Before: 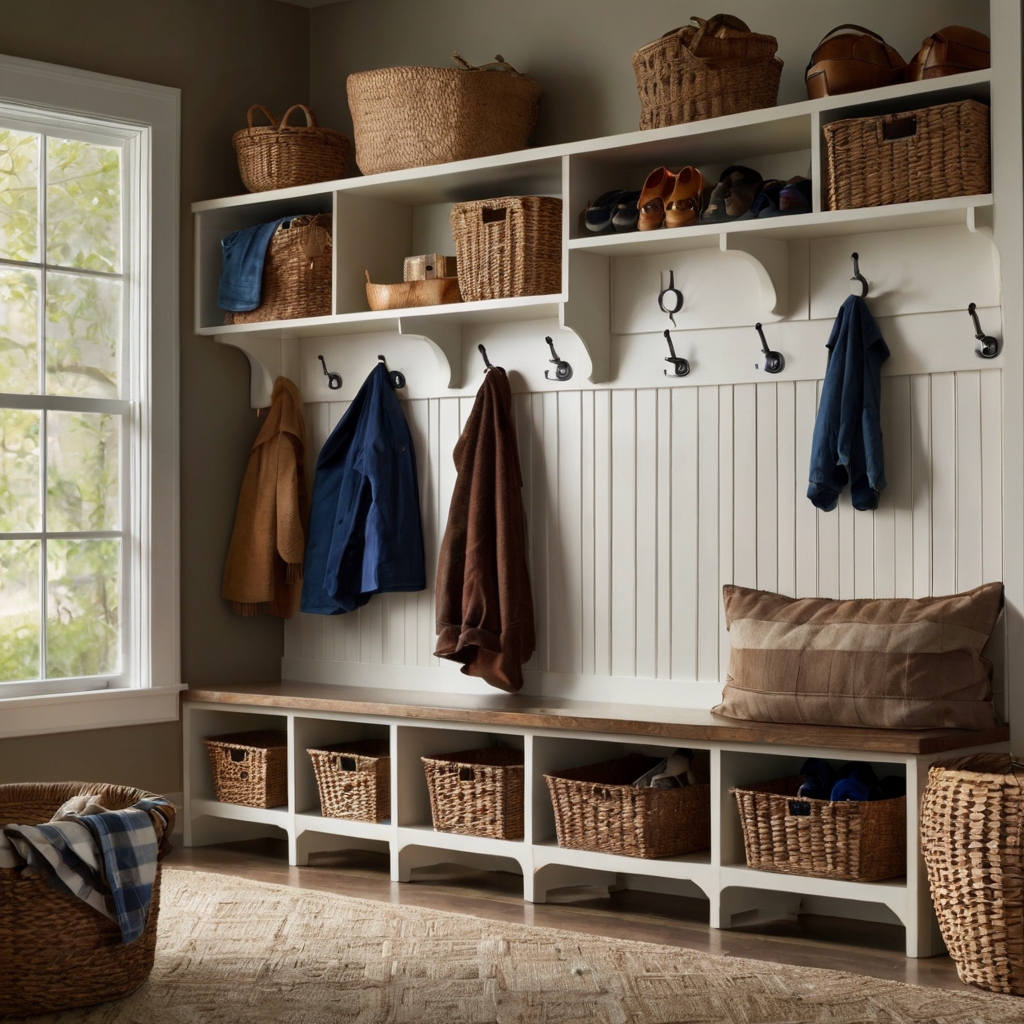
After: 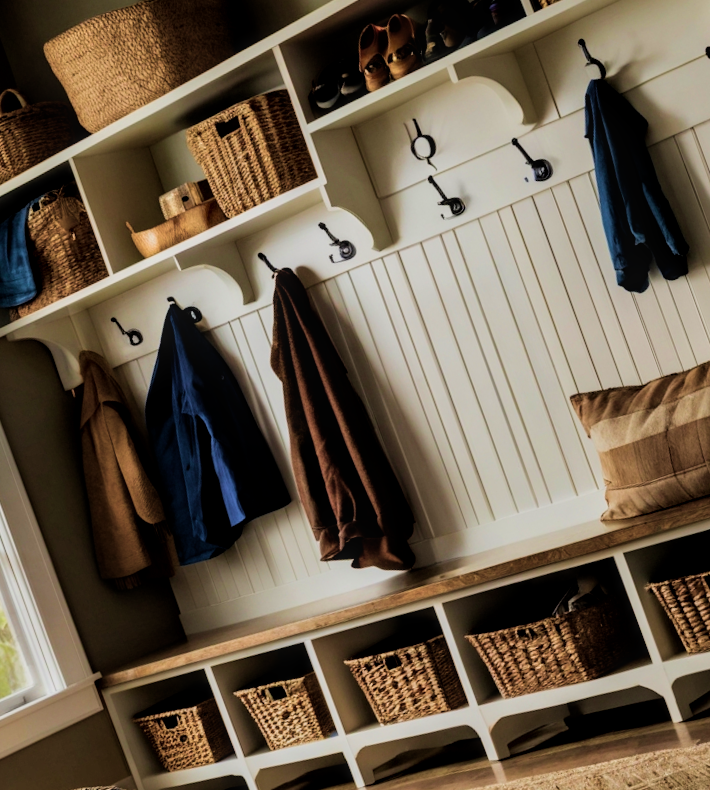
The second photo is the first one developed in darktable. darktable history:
crop and rotate: angle 19.89°, left 6.751%, right 4.35%, bottom 1.092%
velvia: strength 75%
local contrast: on, module defaults
filmic rgb: black relative exposure -5.1 EV, white relative exposure 3.95 EV, threshold 5.94 EV, hardness 2.9, contrast 1.19, highlights saturation mix -30.95%, enable highlight reconstruction true
